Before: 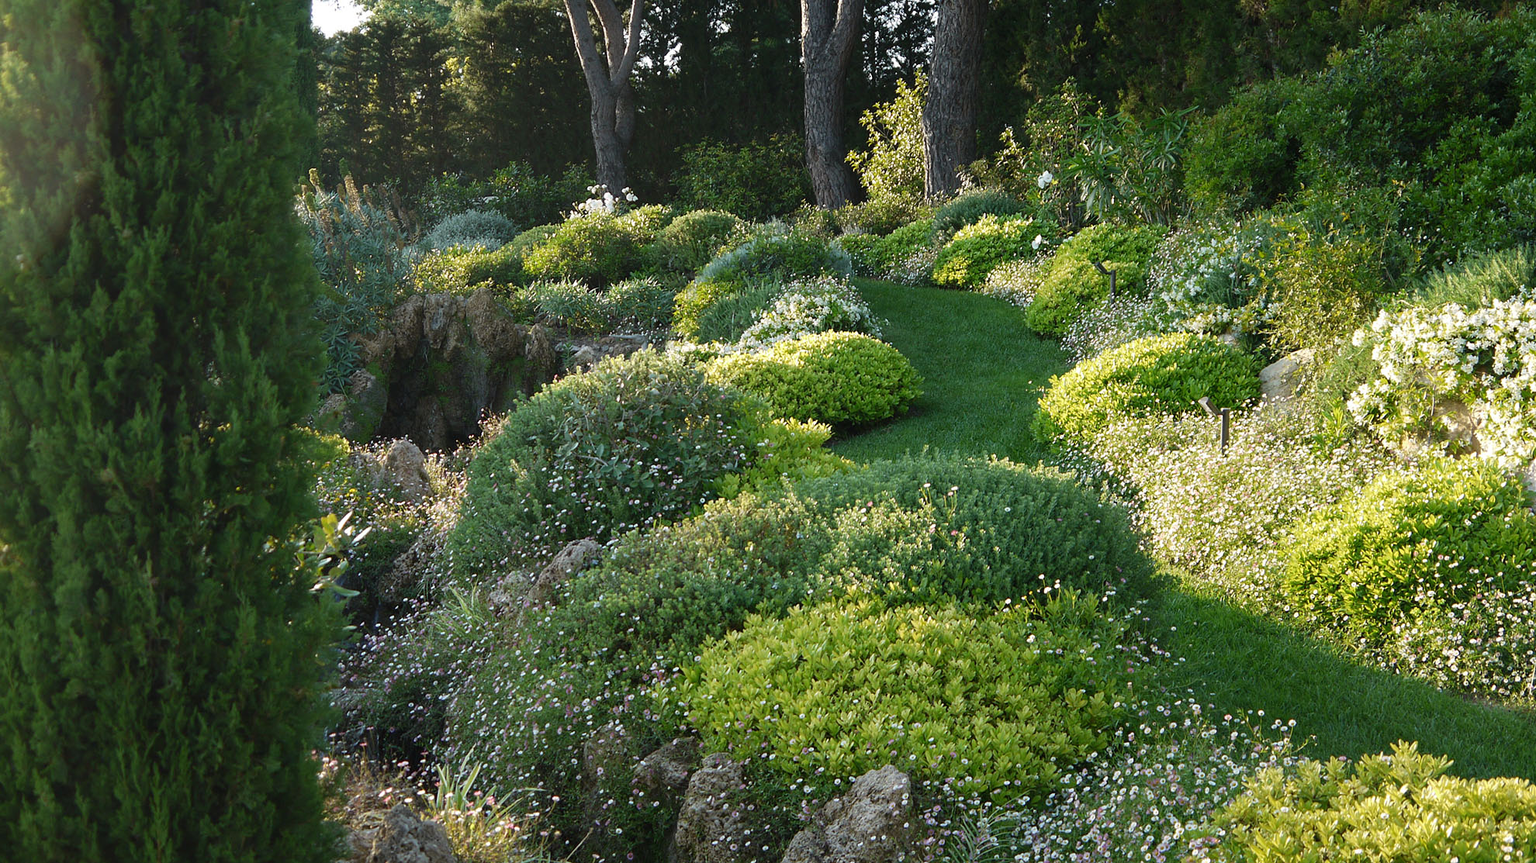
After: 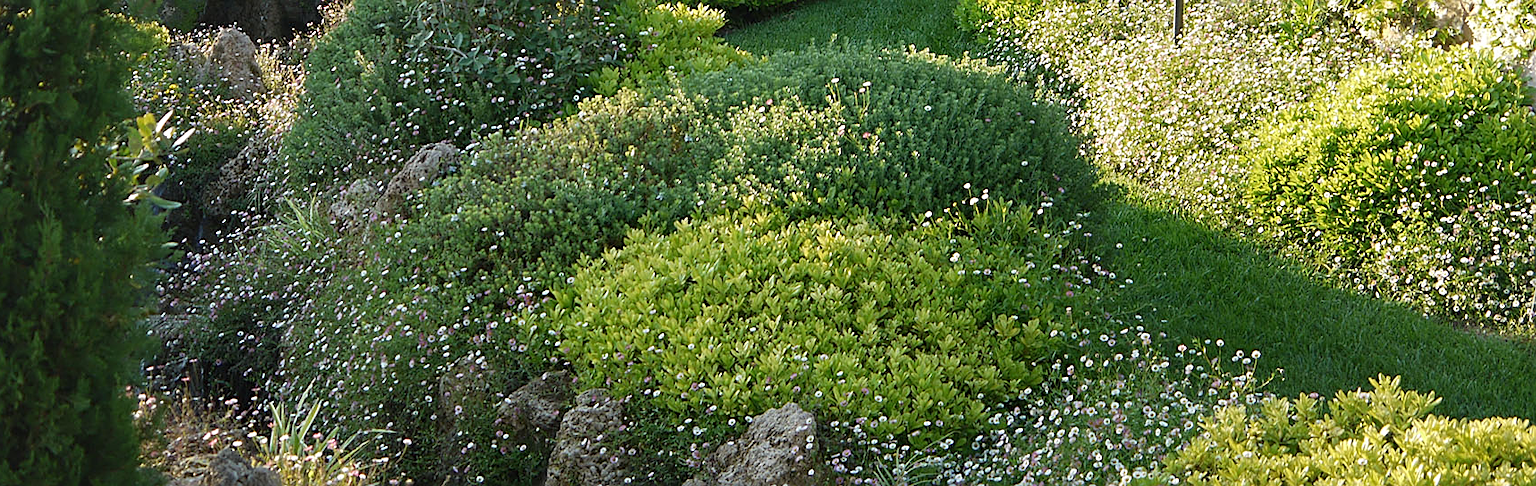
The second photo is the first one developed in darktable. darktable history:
sharpen: on, module defaults
crop and rotate: left 13.228%, top 48.231%, bottom 2.818%
